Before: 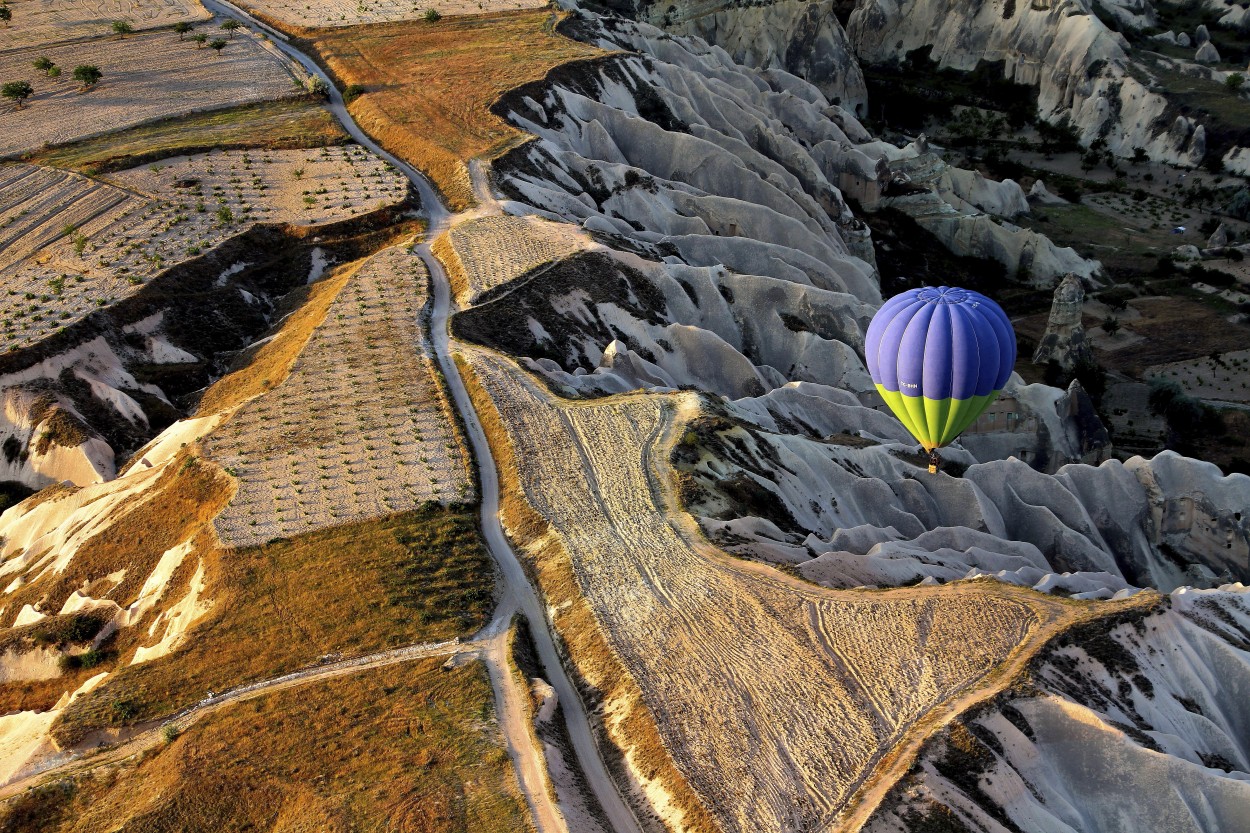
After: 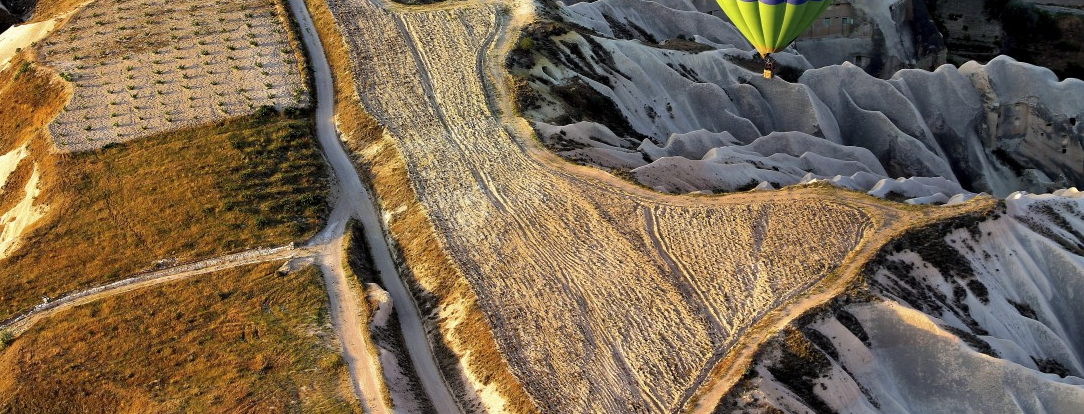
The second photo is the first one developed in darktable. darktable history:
crop and rotate: left 13.257%, top 47.542%, bottom 2.709%
